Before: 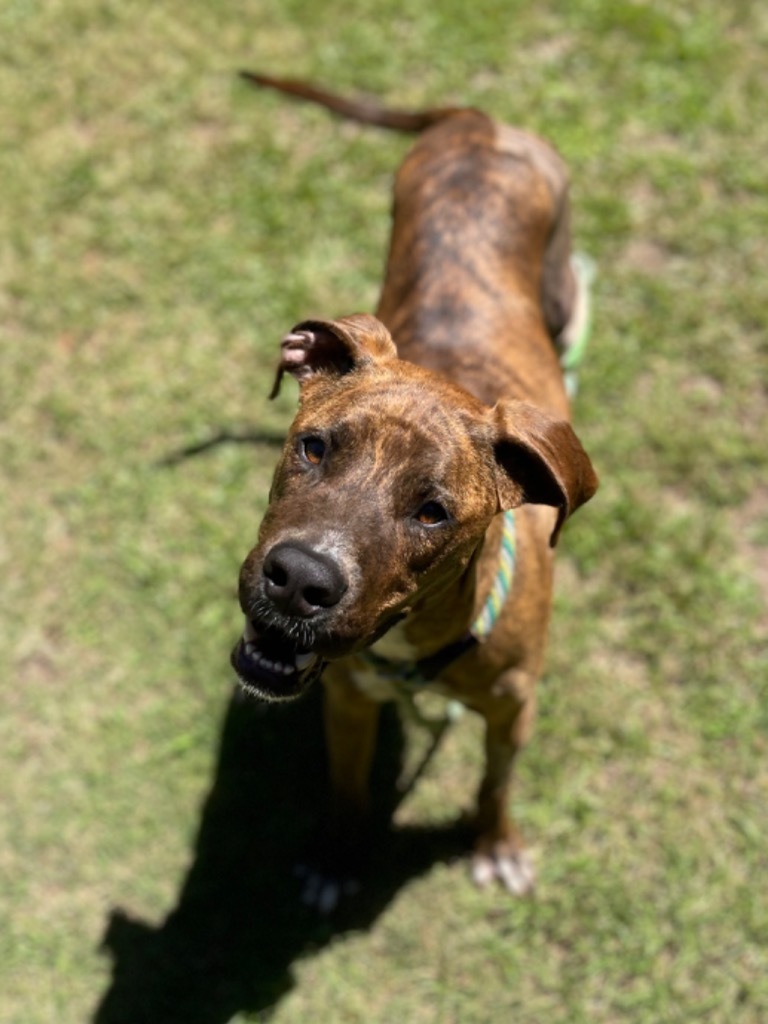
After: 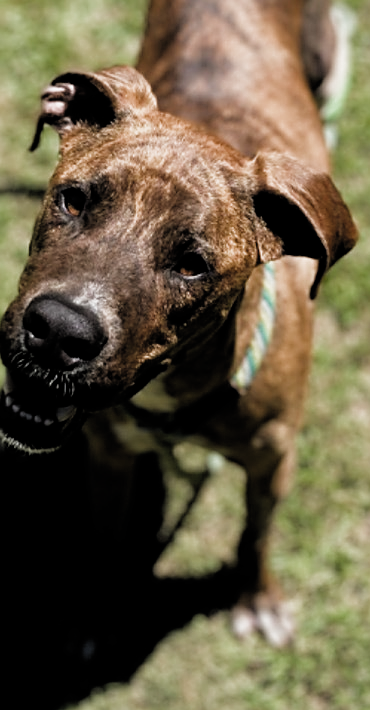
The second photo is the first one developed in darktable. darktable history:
sharpen: on, module defaults
filmic rgb: black relative exposure -4.95 EV, white relative exposure 2.84 EV, hardness 3.71, color science v4 (2020)
crop: left 31.362%, top 24.26%, right 20.361%, bottom 6.368%
